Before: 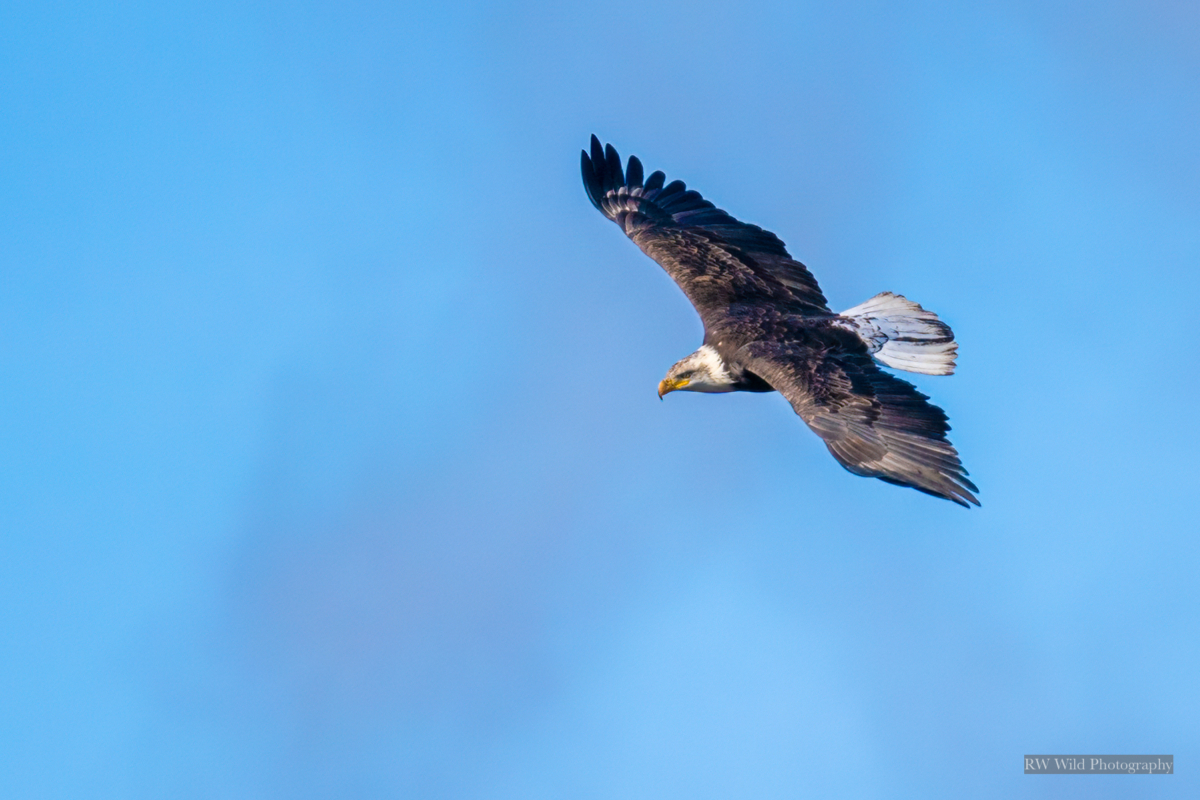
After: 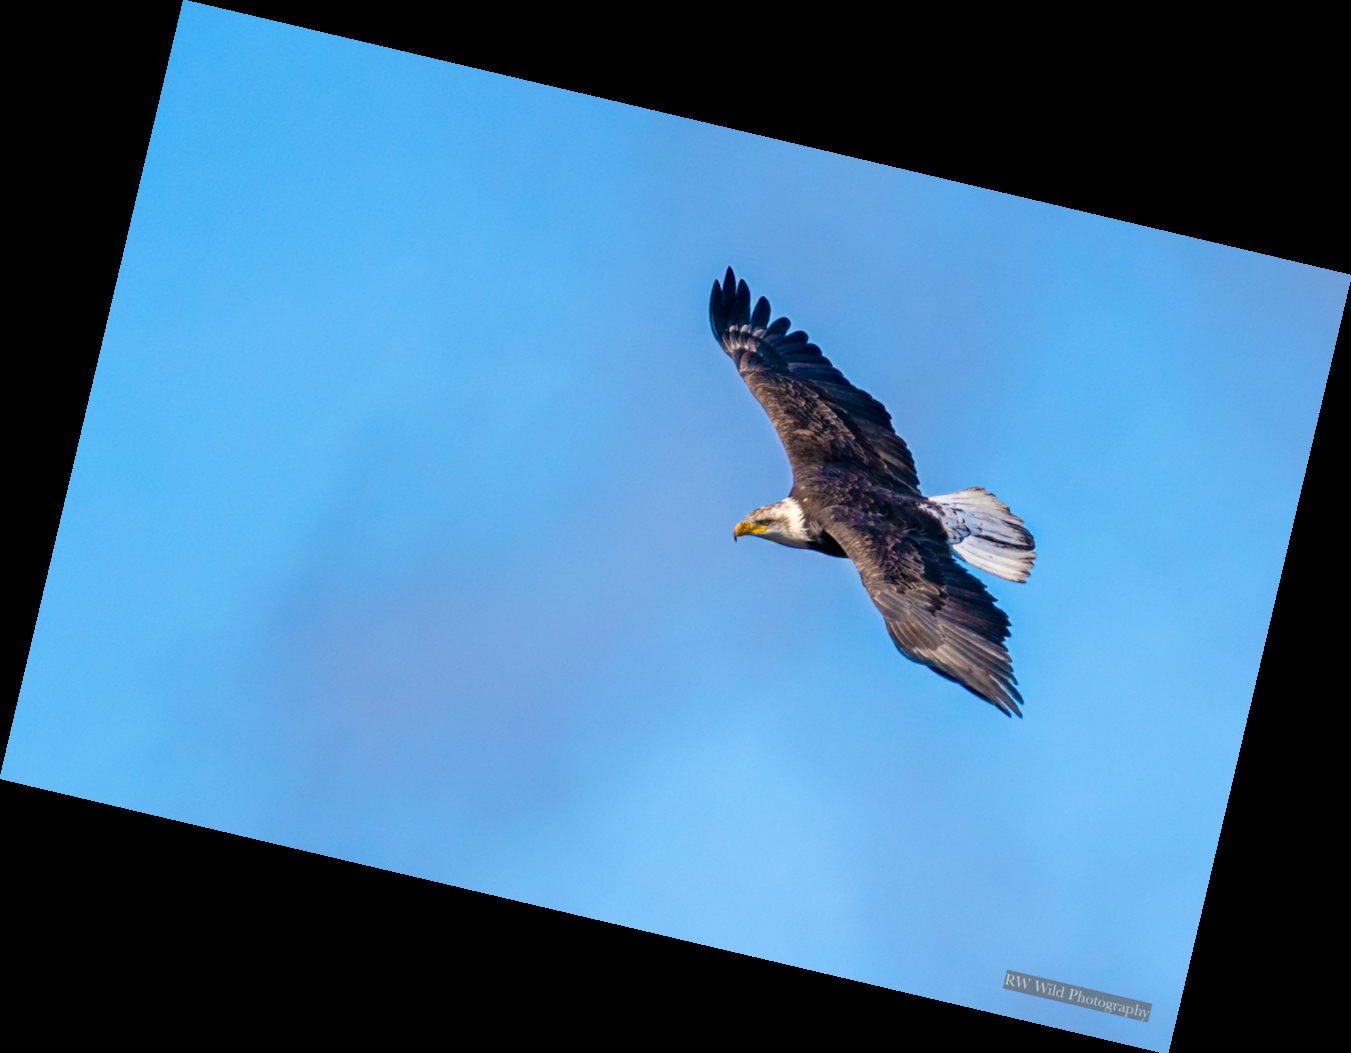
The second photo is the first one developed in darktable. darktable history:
tone equalizer: on, module defaults
haze removal: adaptive false
rotate and perspective: rotation 13.27°, automatic cropping off
